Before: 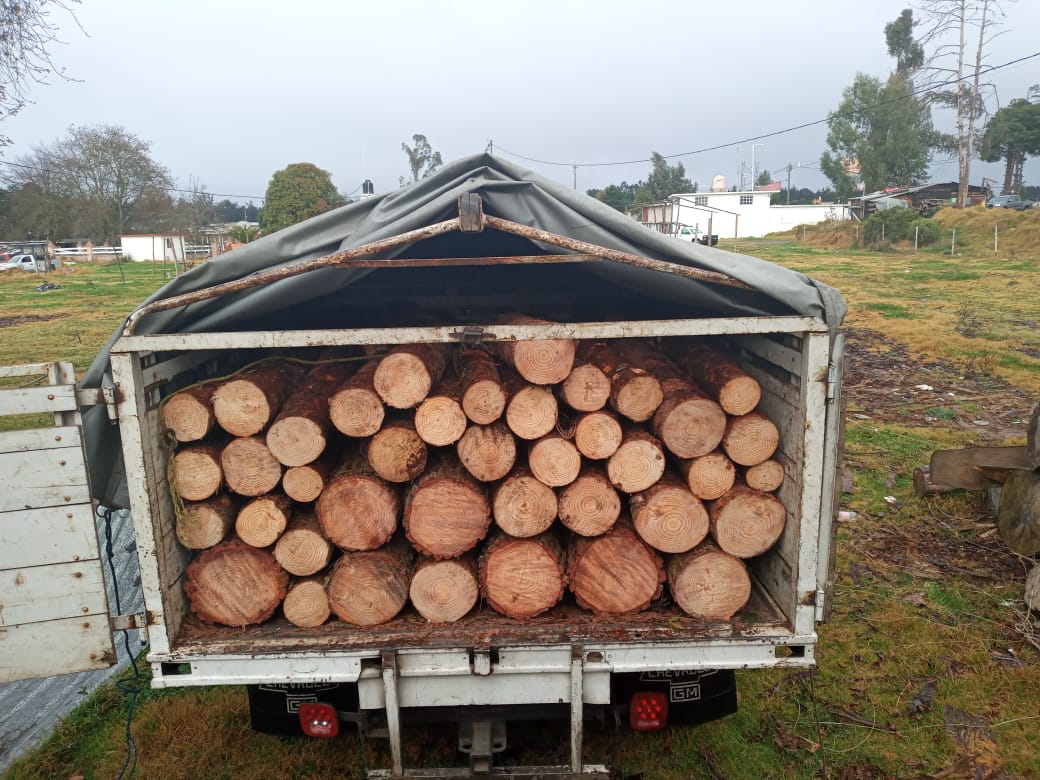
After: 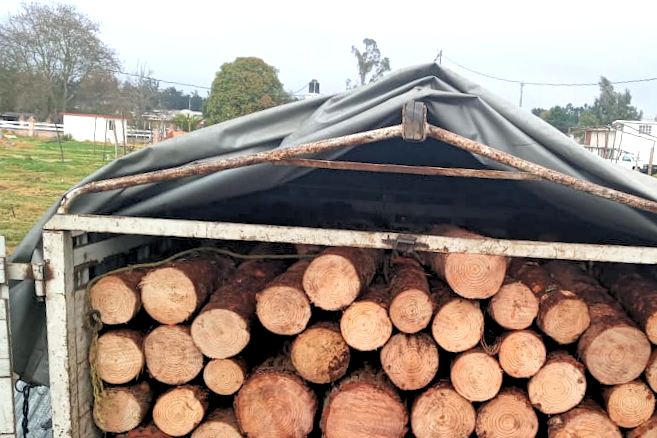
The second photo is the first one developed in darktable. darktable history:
rgb levels: levels [[0.013, 0.434, 0.89], [0, 0.5, 1], [0, 0.5, 1]]
crop and rotate: angle -4.99°, left 2.122%, top 6.945%, right 27.566%, bottom 30.519%
exposure: black level correction 0.001, exposure 0.3 EV, compensate highlight preservation false
